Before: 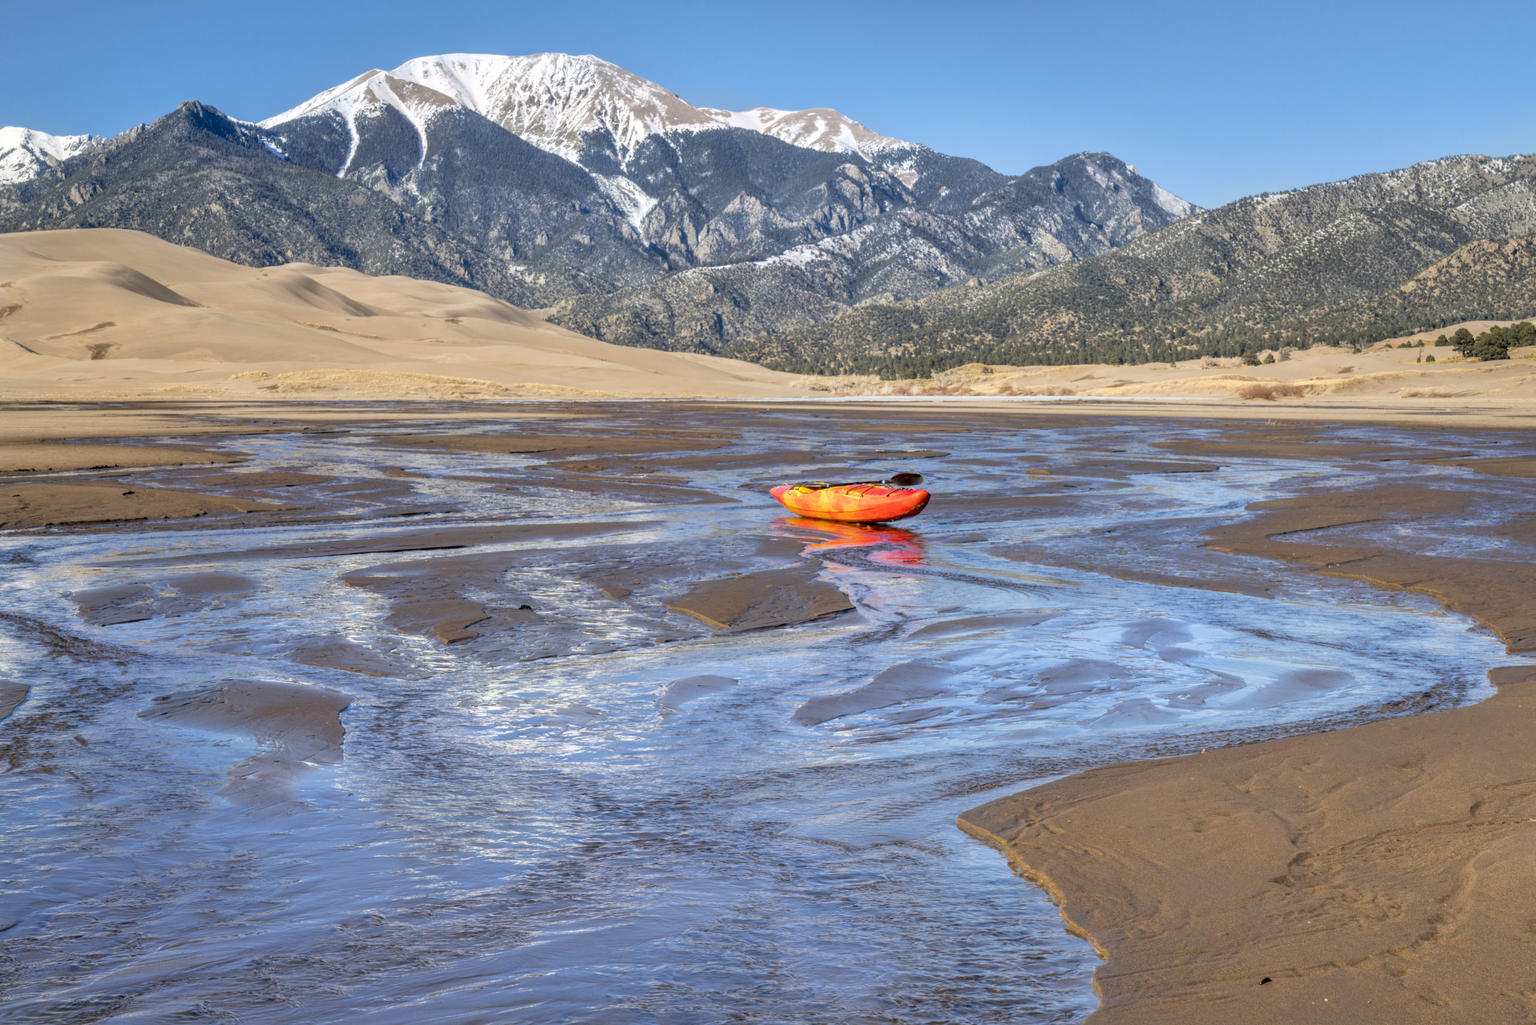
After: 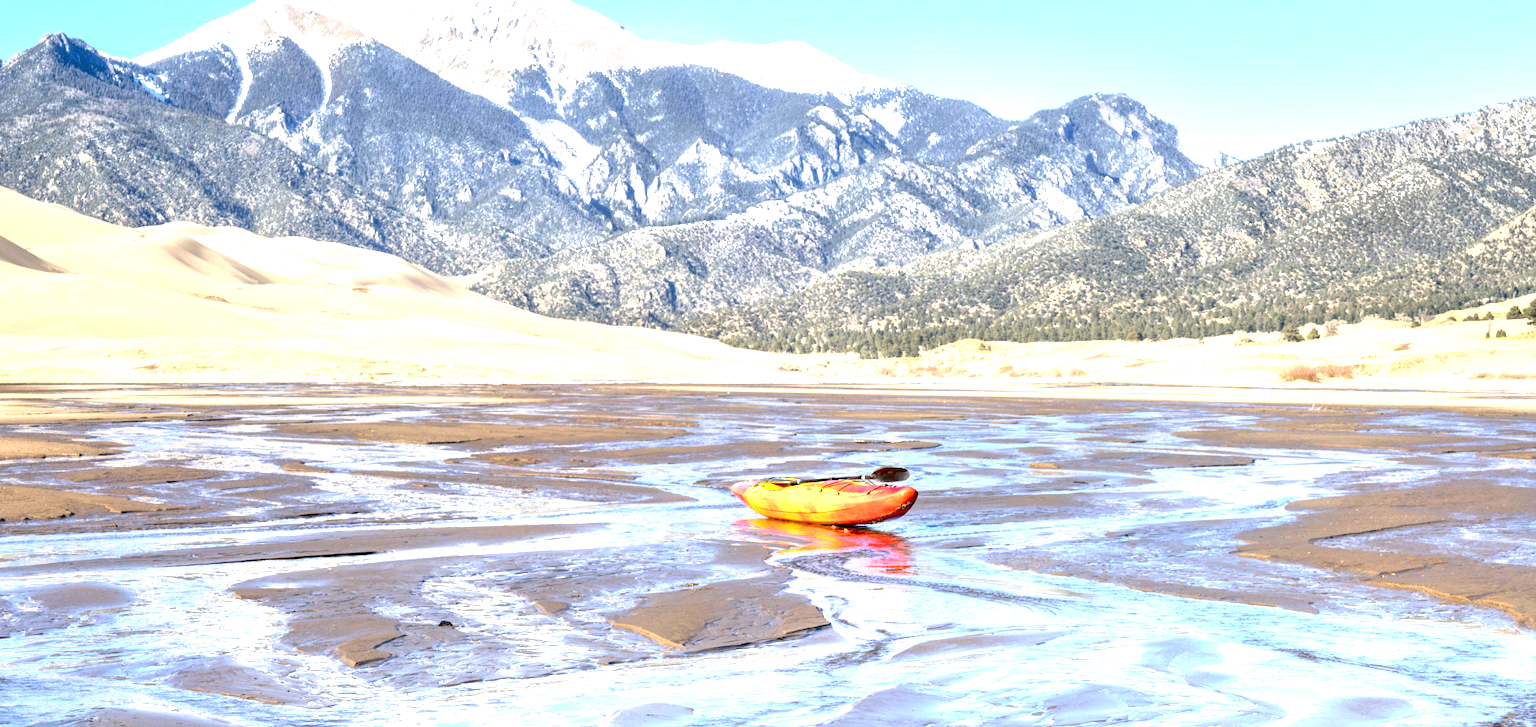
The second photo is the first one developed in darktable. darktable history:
crop and rotate: left 9.373%, top 7.179%, right 4.863%, bottom 31.979%
exposure: black level correction 0, exposure 1.623 EV, compensate highlight preservation false
